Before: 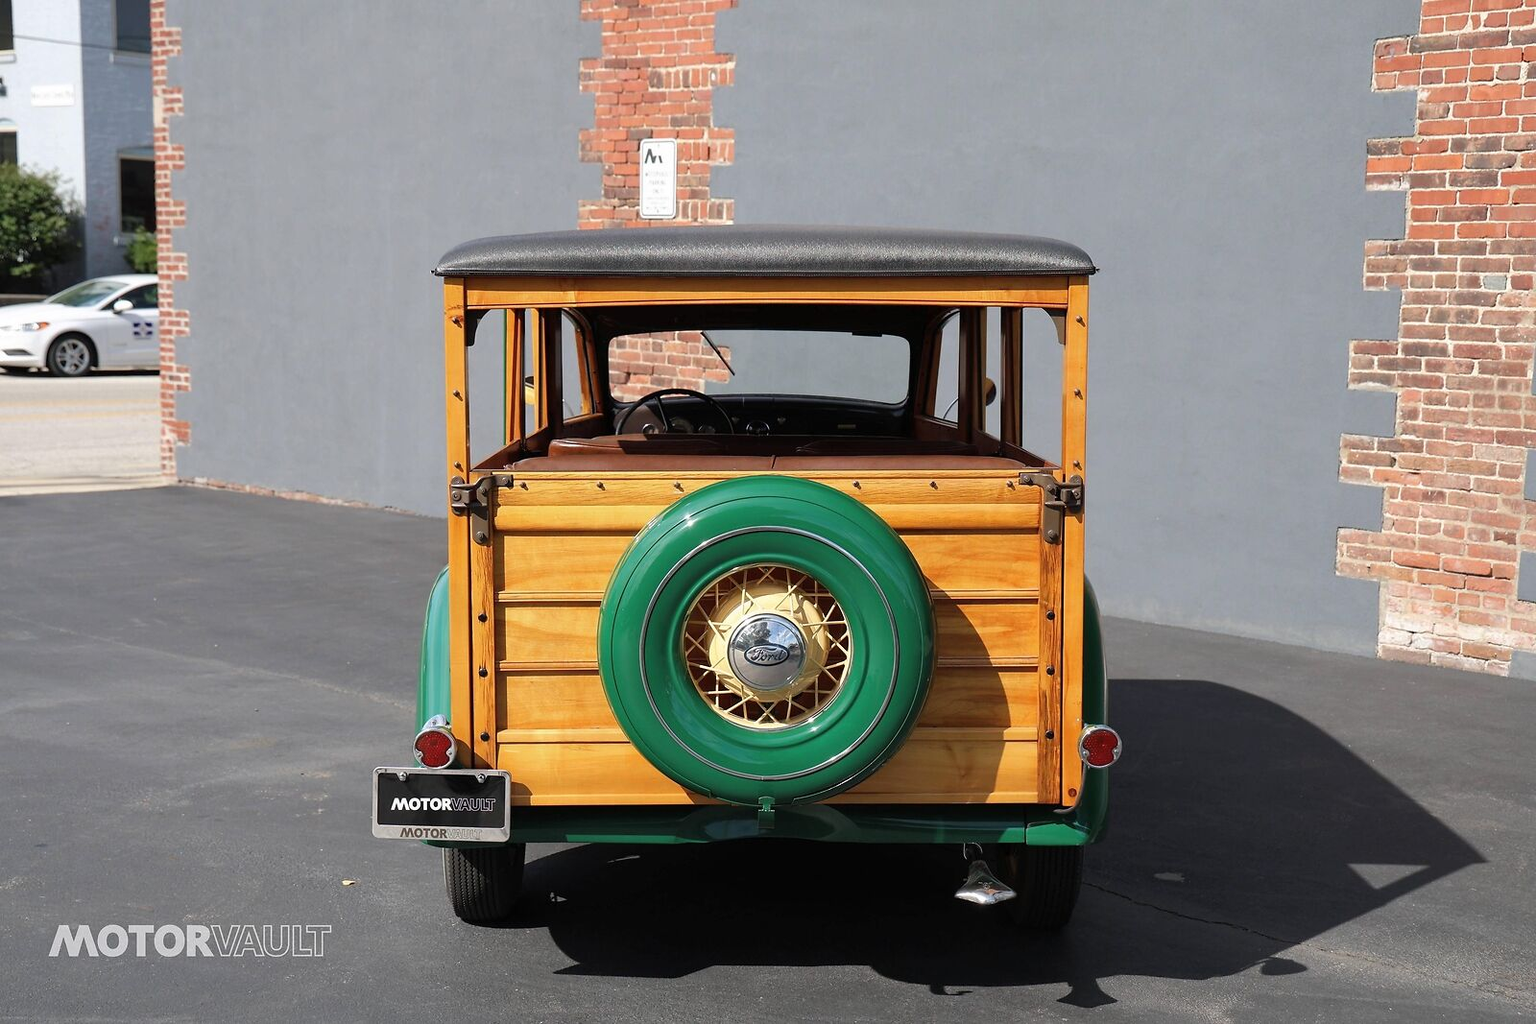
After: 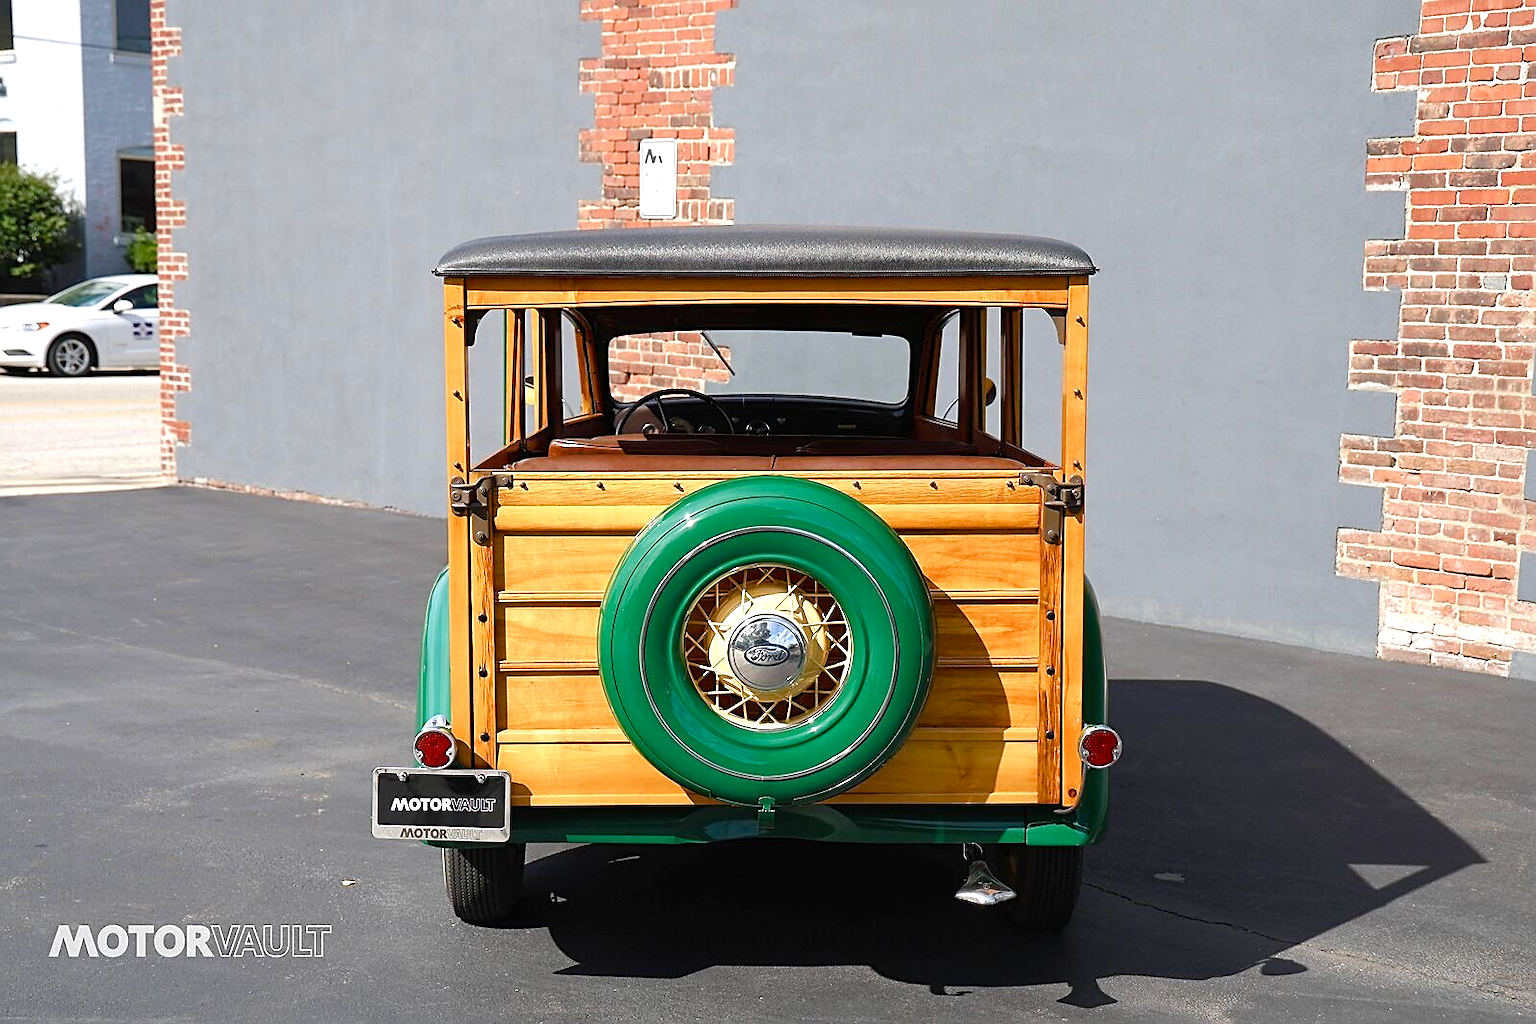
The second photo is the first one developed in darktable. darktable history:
sharpen: on, module defaults
color balance rgb: perceptual saturation grading › global saturation 25%, perceptual saturation grading › highlights -50%, perceptual saturation grading › shadows 30%, perceptual brilliance grading › global brilliance 12%, global vibrance 20%
